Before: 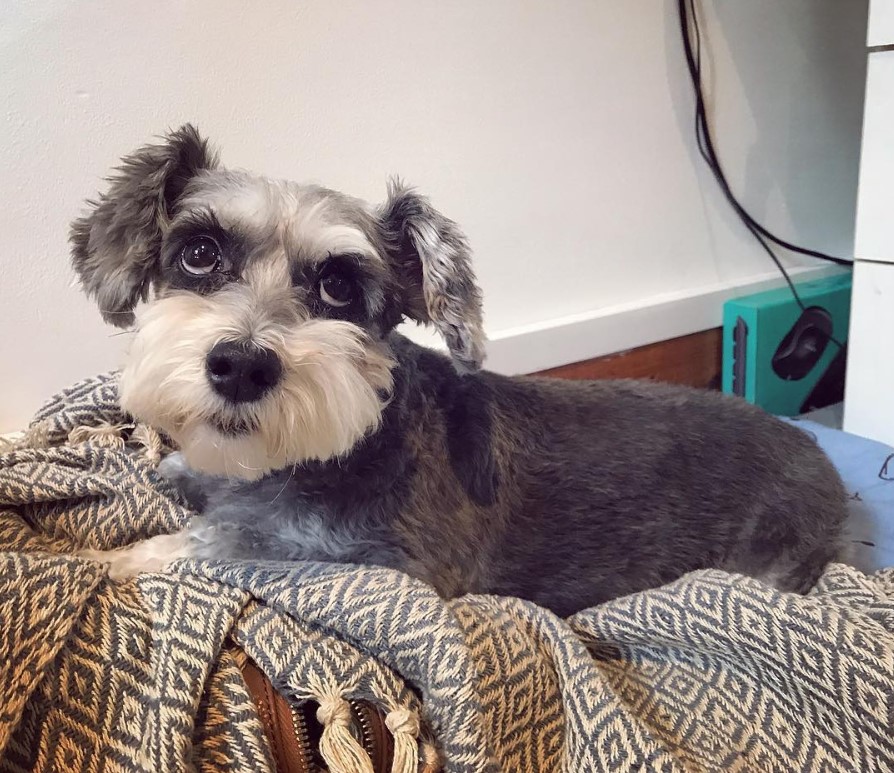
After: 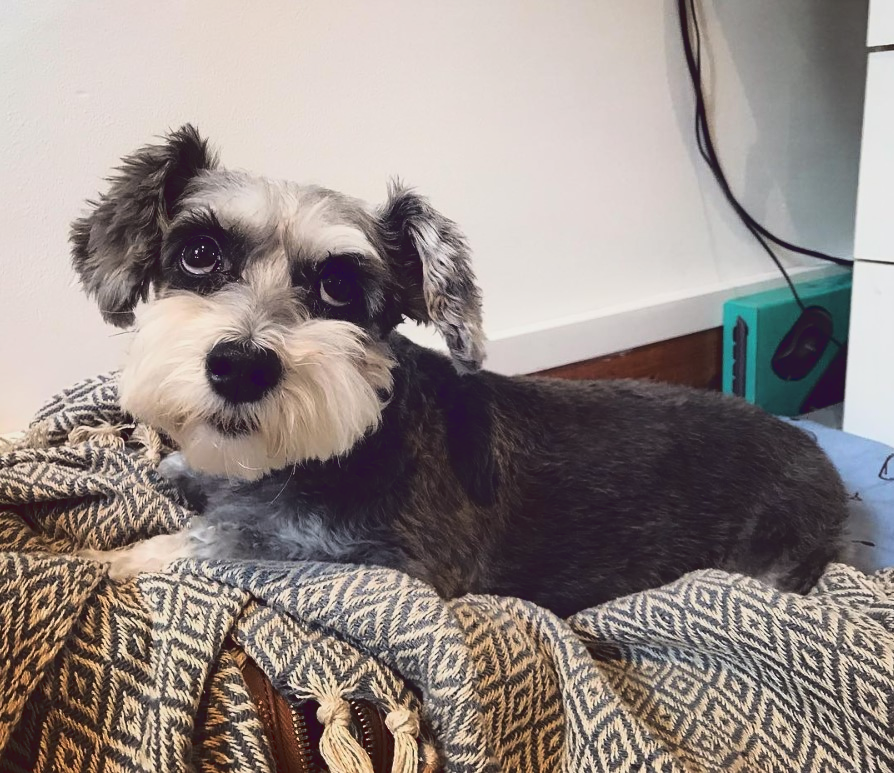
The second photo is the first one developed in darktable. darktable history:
tone curve: curves: ch0 [(0, 0.072) (0.249, 0.176) (0.518, 0.489) (0.832, 0.854) (1, 0.948)], color space Lab, linked channels, preserve colors none
contrast equalizer: octaves 7, y [[0.5, 0.5, 0.472, 0.5, 0.5, 0.5], [0.5 ×6], [0.5 ×6], [0 ×6], [0 ×6]]
